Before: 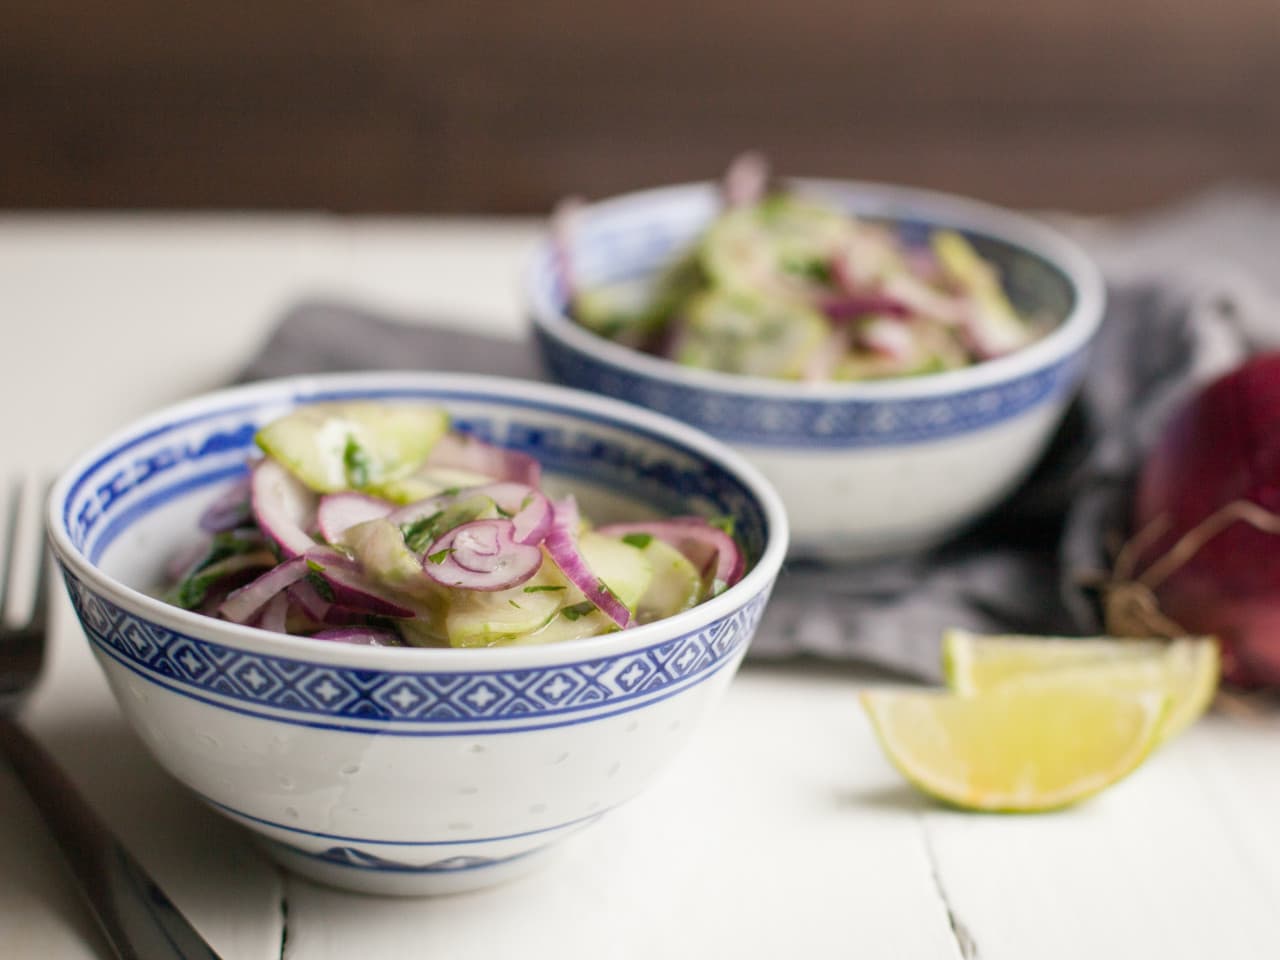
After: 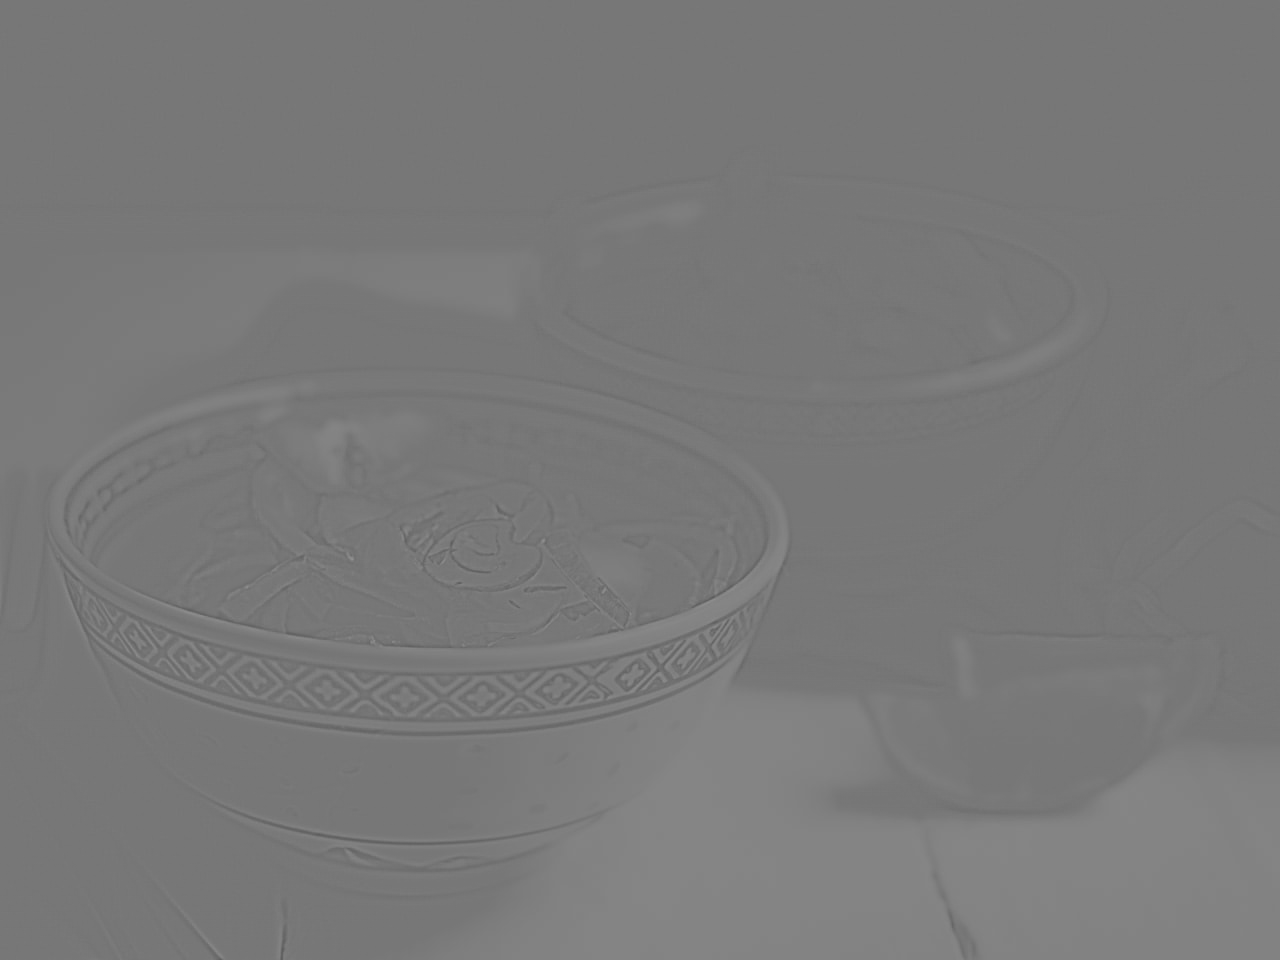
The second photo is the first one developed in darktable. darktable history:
color contrast: green-magenta contrast 0.85, blue-yellow contrast 1.25, unbound 0
highpass: sharpness 5.84%, contrast boost 8.44%
tone equalizer: -8 EV -0.75 EV, -7 EV -0.7 EV, -6 EV -0.6 EV, -5 EV -0.4 EV, -3 EV 0.4 EV, -2 EV 0.6 EV, -1 EV 0.7 EV, +0 EV 0.75 EV, edges refinement/feathering 500, mask exposure compensation -1.57 EV, preserve details no
